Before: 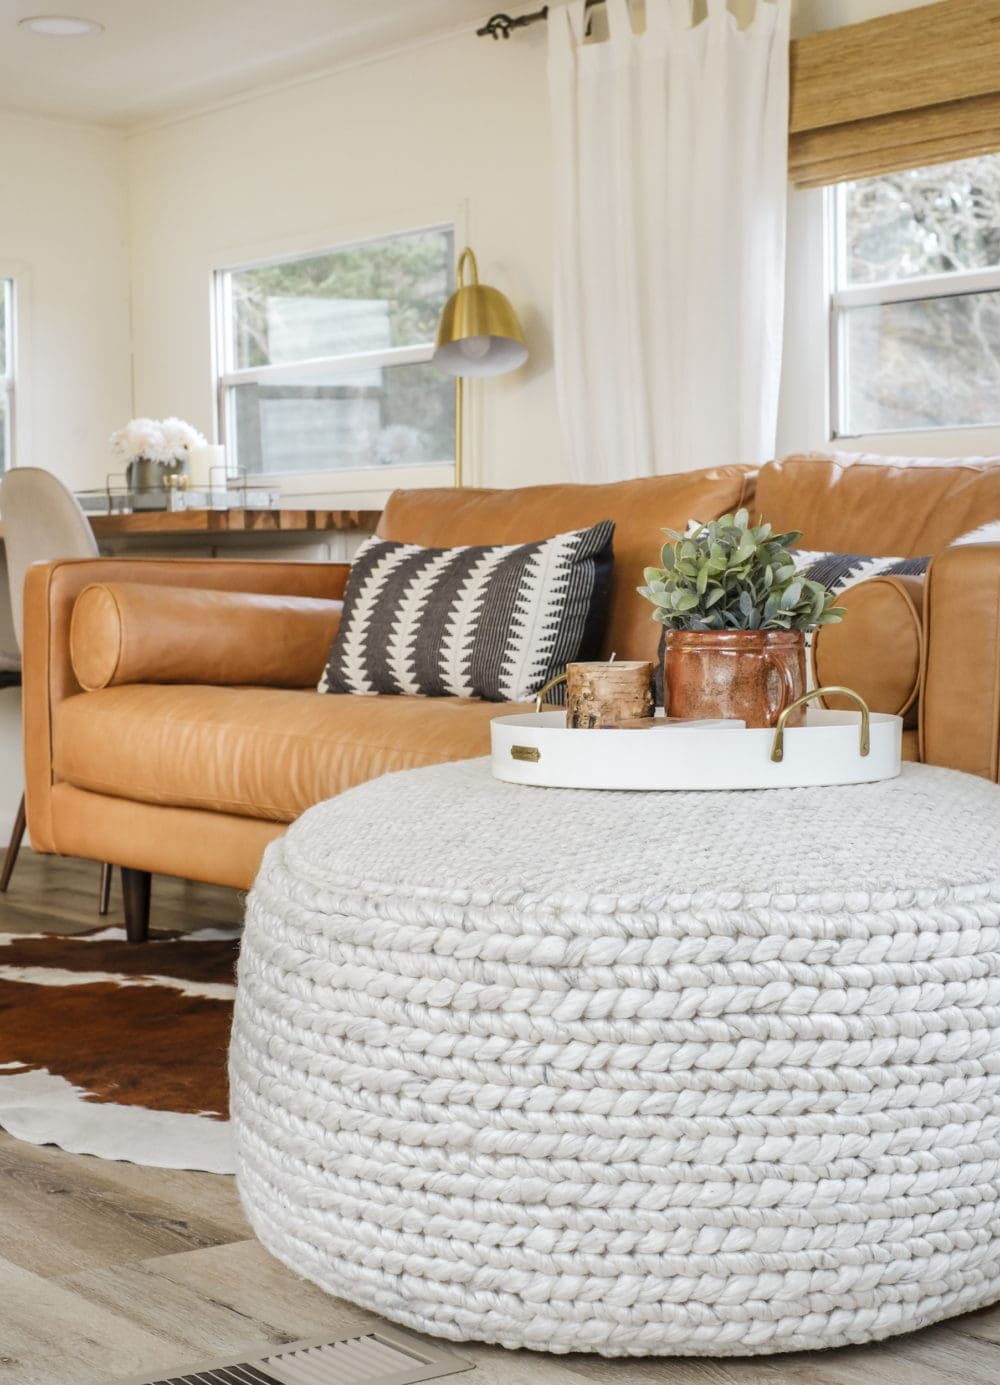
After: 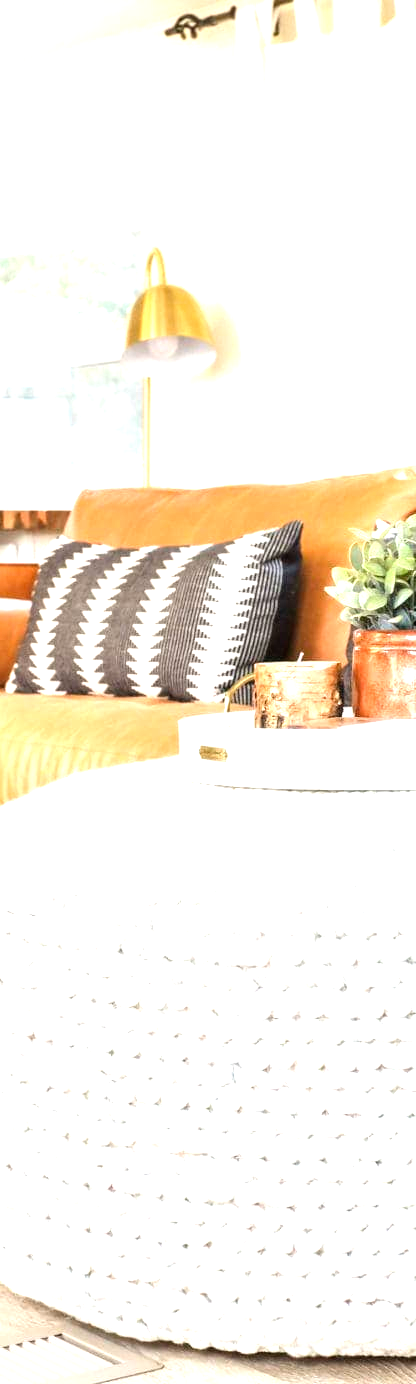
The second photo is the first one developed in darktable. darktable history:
exposure: black level correction 0, exposure 1.45 EV, compensate exposure bias true, compensate highlight preservation false
tone equalizer: on, module defaults
crop: left 31.229%, right 27.105%
local contrast: mode bilateral grid, contrast 100, coarseness 100, detail 91%, midtone range 0.2
